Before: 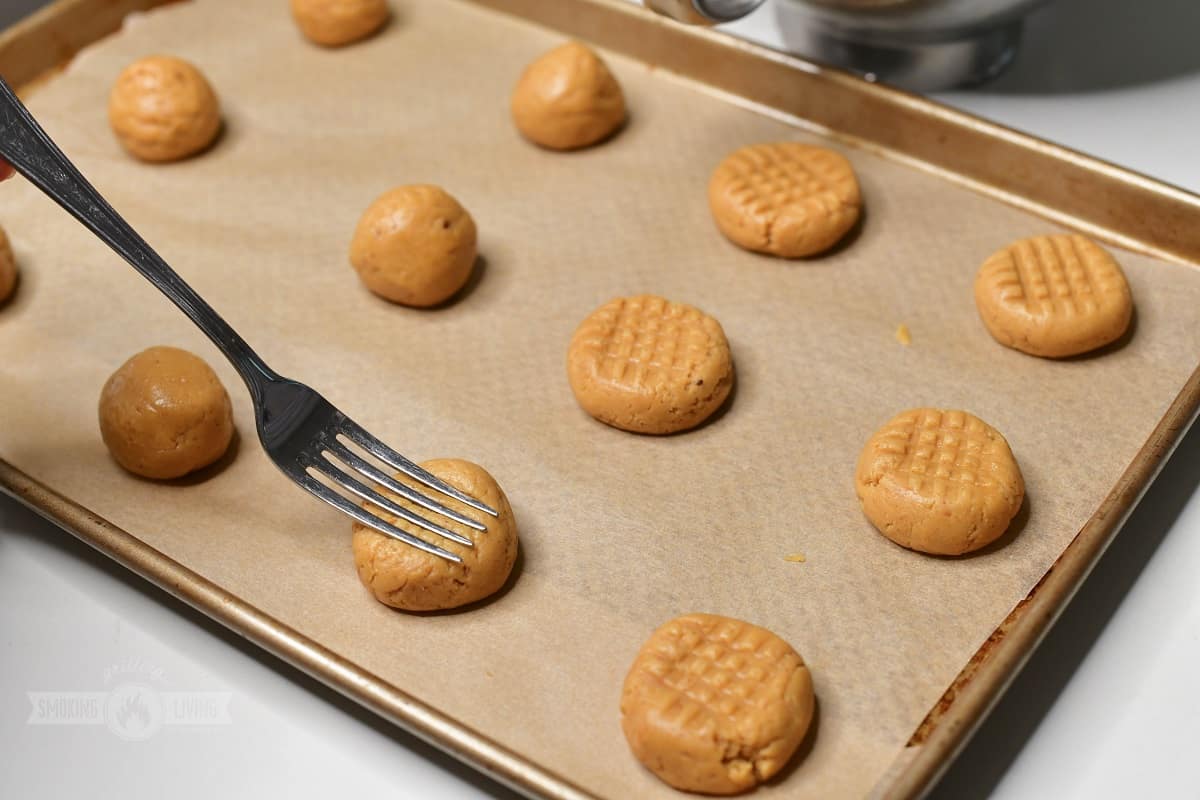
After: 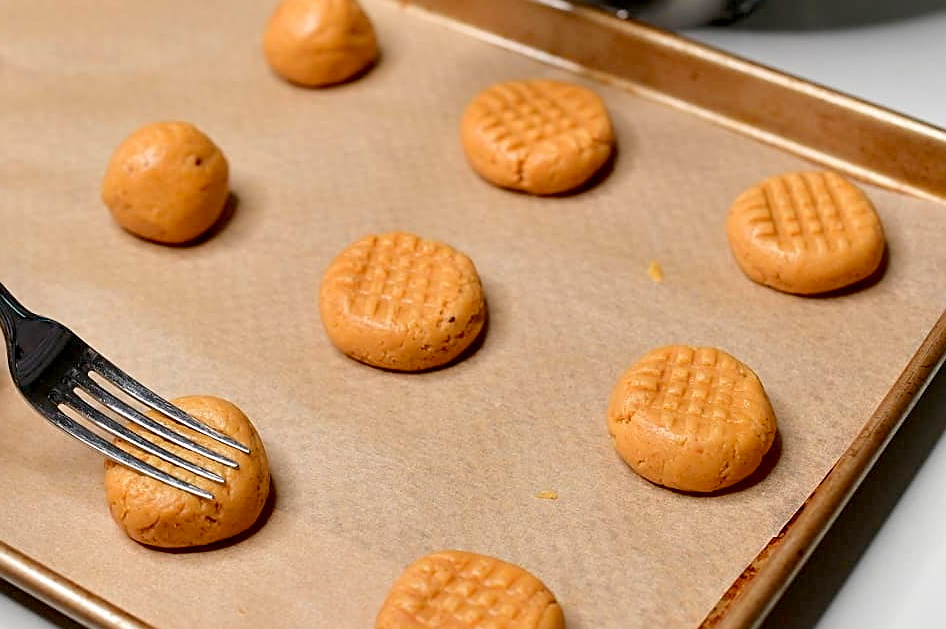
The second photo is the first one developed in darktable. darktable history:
crop and rotate: left 20.74%, top 7.912%, right 0.375%, bottom 13.378%
exposure: black level correction 0.011, compensate highlight preservation false
sharpen: on, module defaults
